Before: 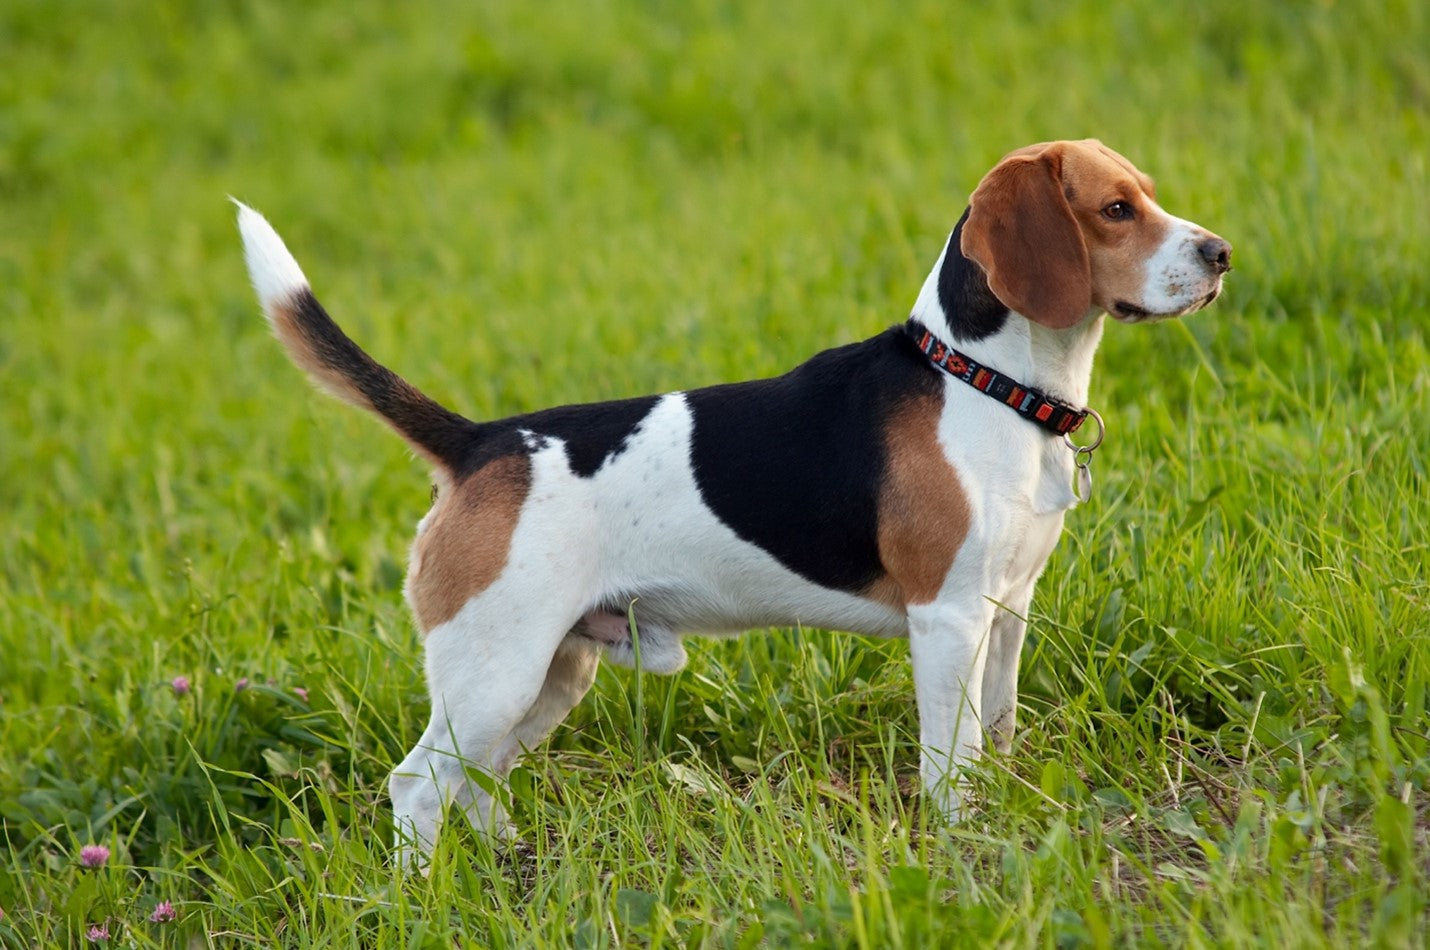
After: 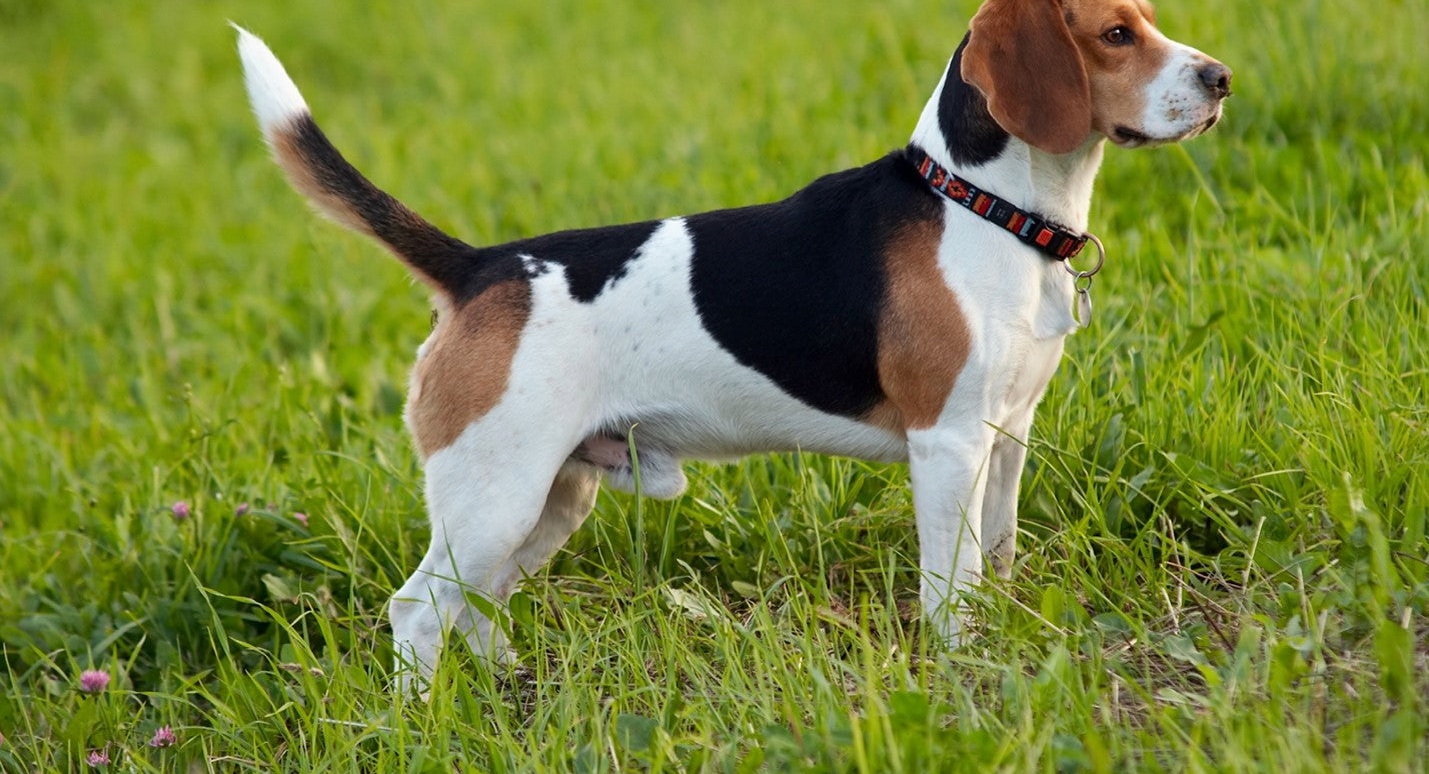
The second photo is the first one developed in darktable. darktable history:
contrast brightness saturation: contrast 0.054
crop and rotate: top 18.425%
